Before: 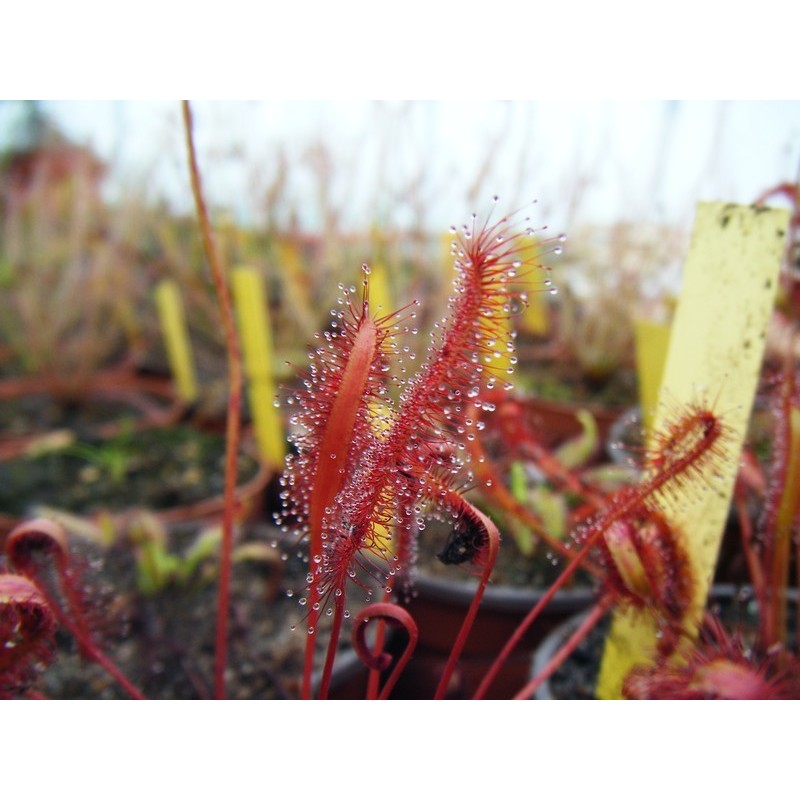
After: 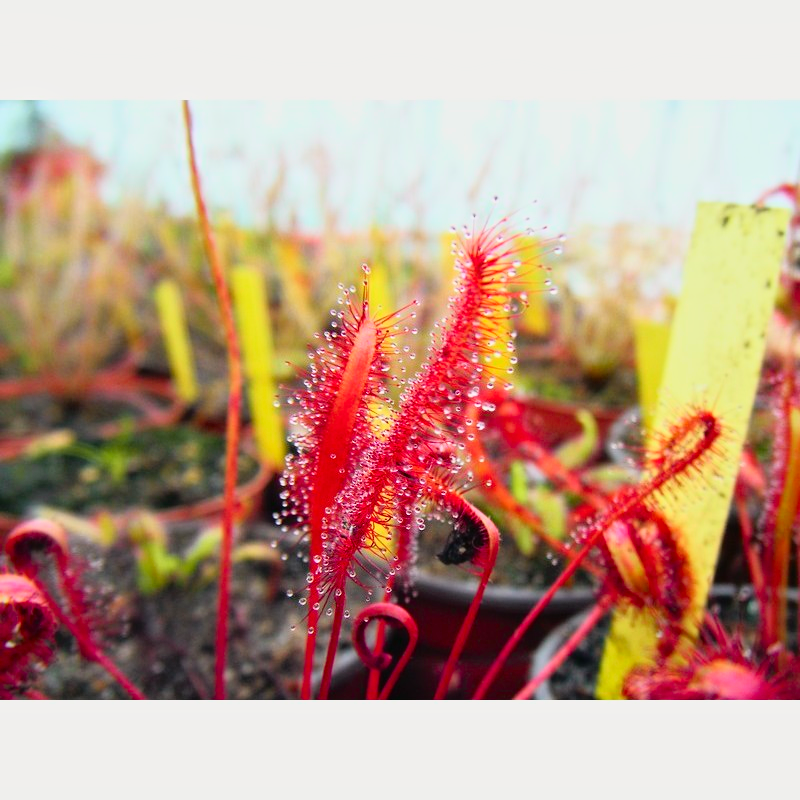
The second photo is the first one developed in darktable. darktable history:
tone curve: curves: ch0 [(0, 0.005) (0.103, 0.097) (0.18, 0.22) (0.378, 0.482) (0.504, 0.631) (0.663, 0.801) (0.834, 0.914) (1, 0.971)]; ch1 [(0, 0) (0.172, 0.123) (0.324, 0.253) (0.396, 0.388) (0.478, 0.461) (0.499, 0.498) (0.522, 0.528) (0.604, 0.692) (0.704, 0.818) (1, 1)]; ch2 [(0, 0) (0.411, 0.424) (0.496, 0.5) (0.515, 0.519) (0.555, 0.585) (0.628, 0.703) (1, 1)], color space Lab, independent channels, preserve colors none
tone equalizer: -8 EV -0.002 EV, -7 EV 0.005 EV, -6 EV -0.009 EV, -5 EV 0.011 EV, -4 EV -0.012 EV, -3 EV 0.007 EV, -2 EV -0.062 EV, -1 EV -0.293 EV, +0 EV -0.582 EV, smoothing diameter 2%, edges refinement/feathering 20, mask exposure compensation -1.57 EV, filter diffusion 5
